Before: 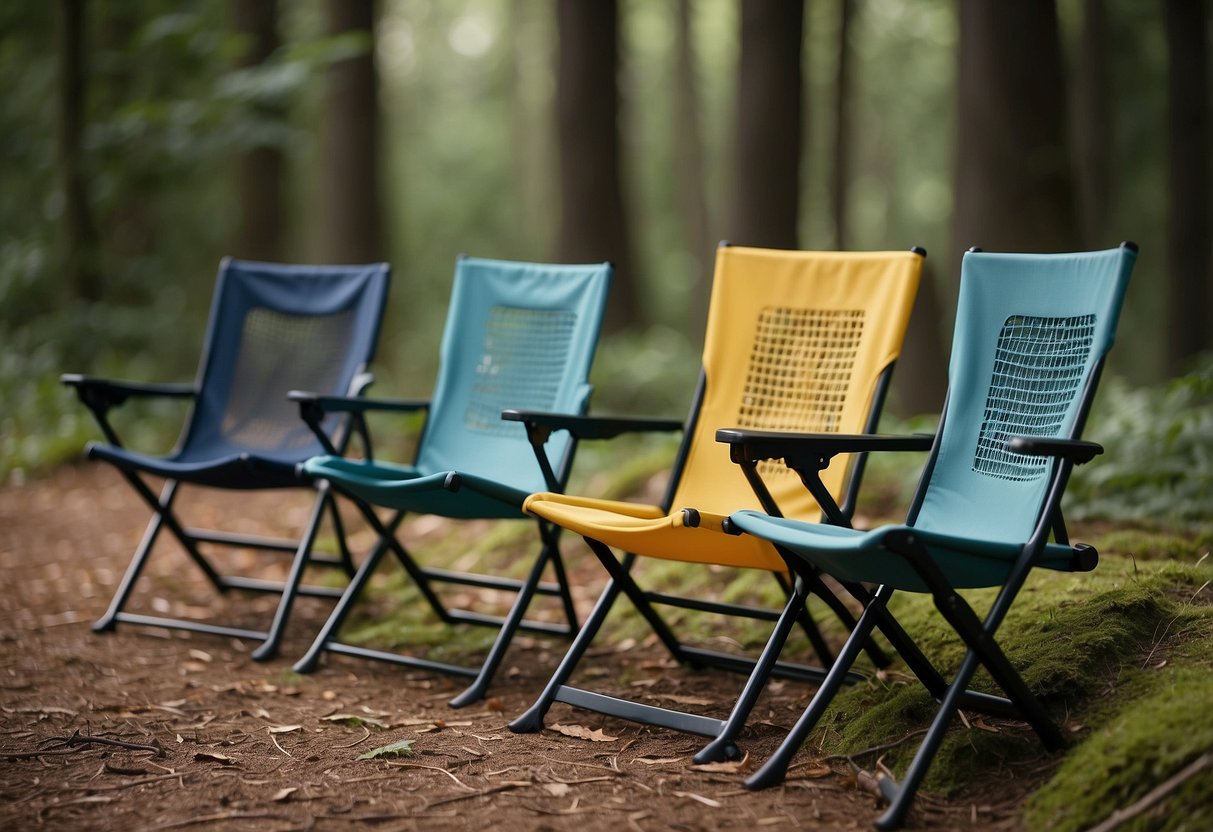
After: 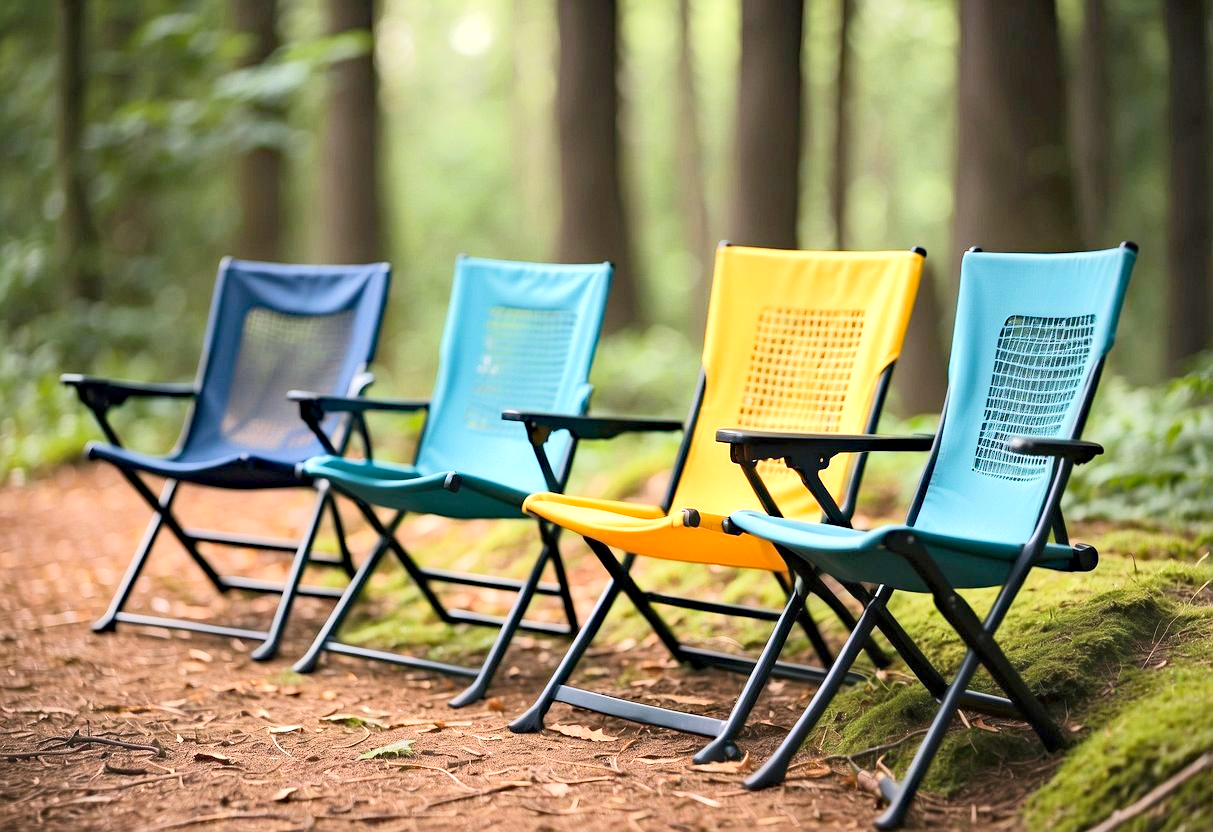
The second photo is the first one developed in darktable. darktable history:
haze removal: compatibility mode true, adaptive false
tone equalizer: -8 EV 1.99 EV, -7 EV 1.98 EV, -6 EV 2 EV, -5 EV 1.97 EV, -4 EV 1.99 EV, -3 EV 1.47 EV, -2 EV 0.991 EV, -1 EV 0.496 EV, edges refinement/feathering 500, mask exposure compensation -1.57 EV, preserve details no
